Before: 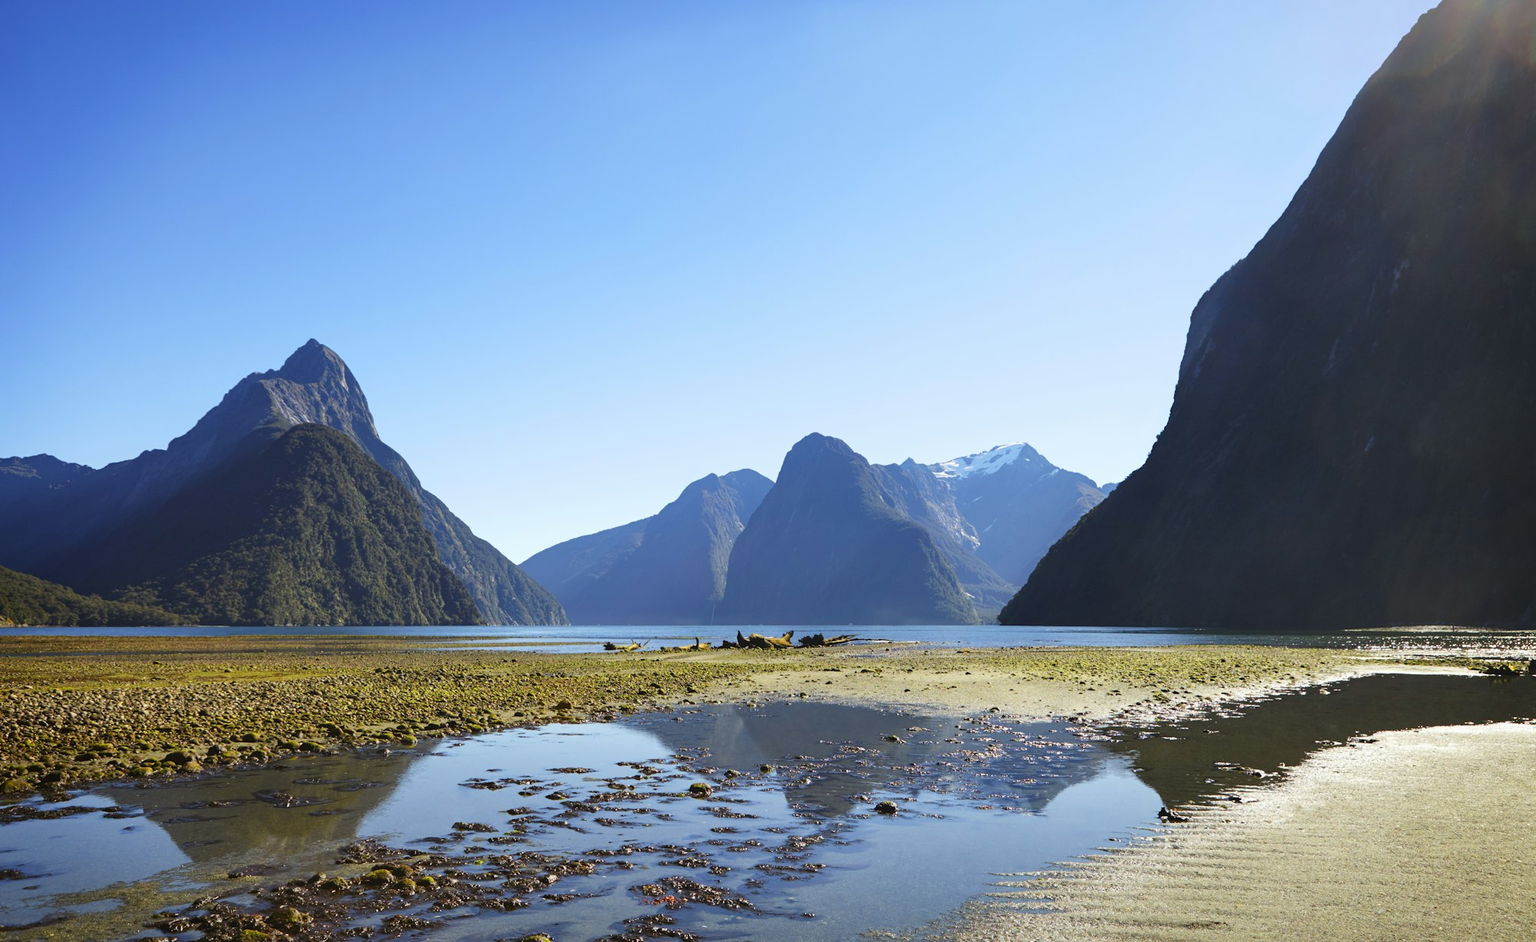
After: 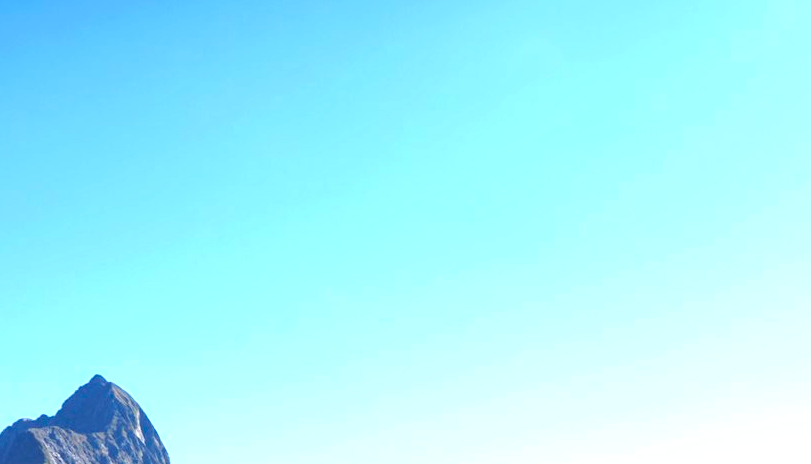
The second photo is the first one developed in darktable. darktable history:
crop: left 15.452%, top 5.459%, right 43.956%, bottom 56.62%
exposure: black level correction 0, exposure 0.953 EV, compensate exposure bias true, compensate highlight preservation false
local contrast: mode bilateral grid, contrast 20, coarseness 50, detail 120%, midtone range 0.2
